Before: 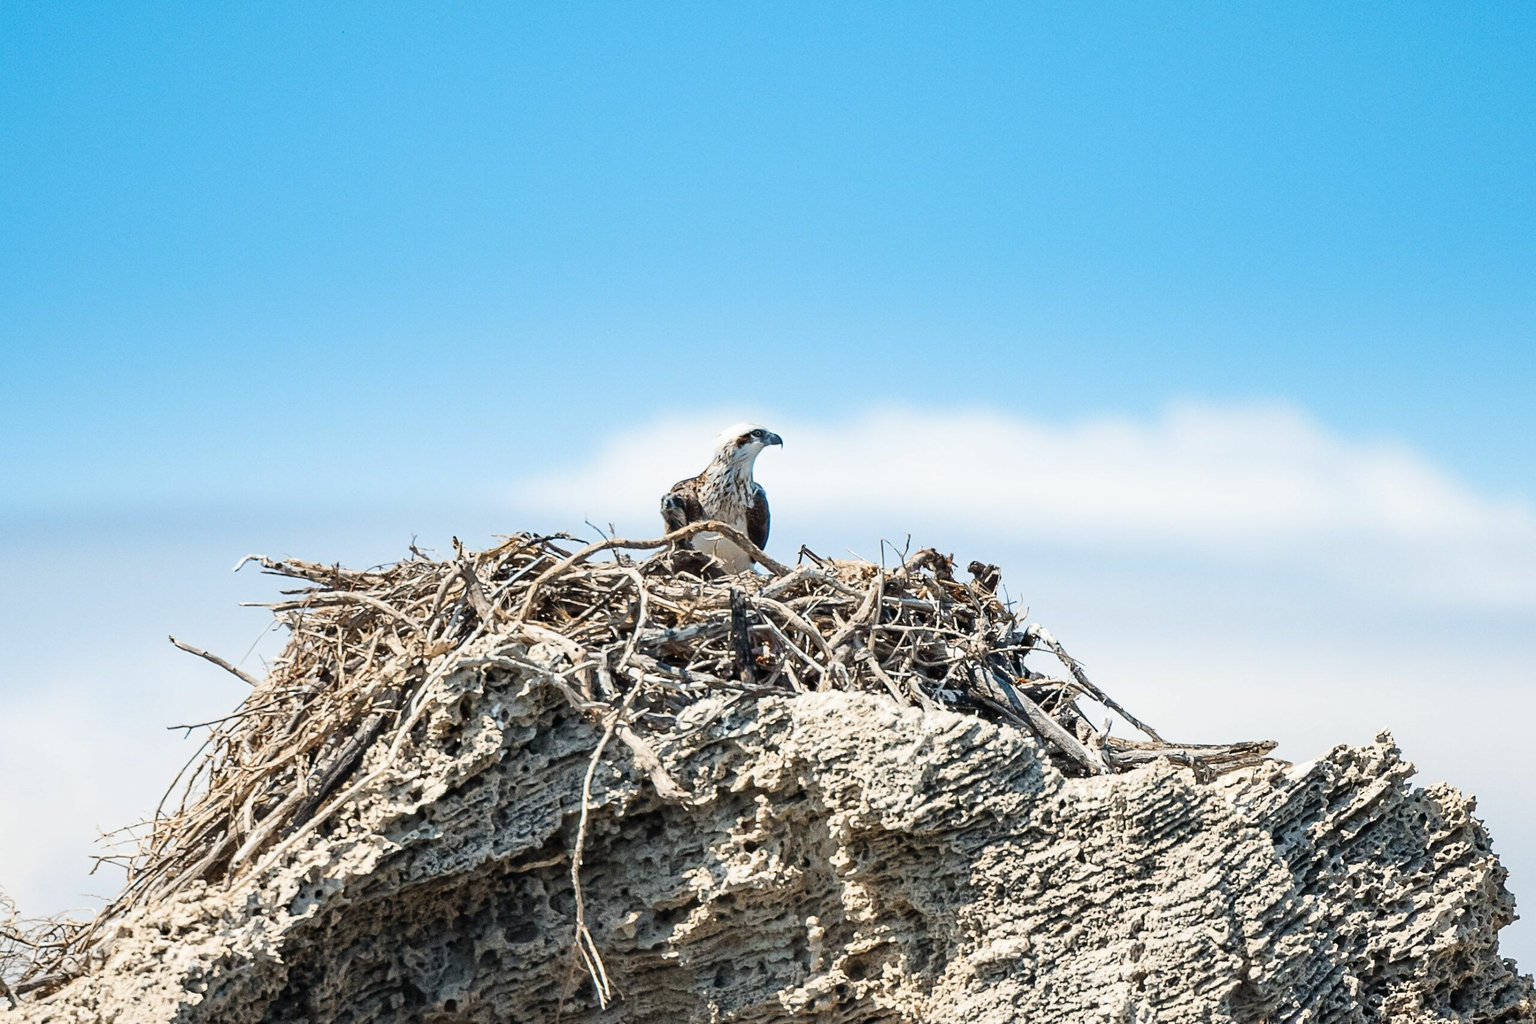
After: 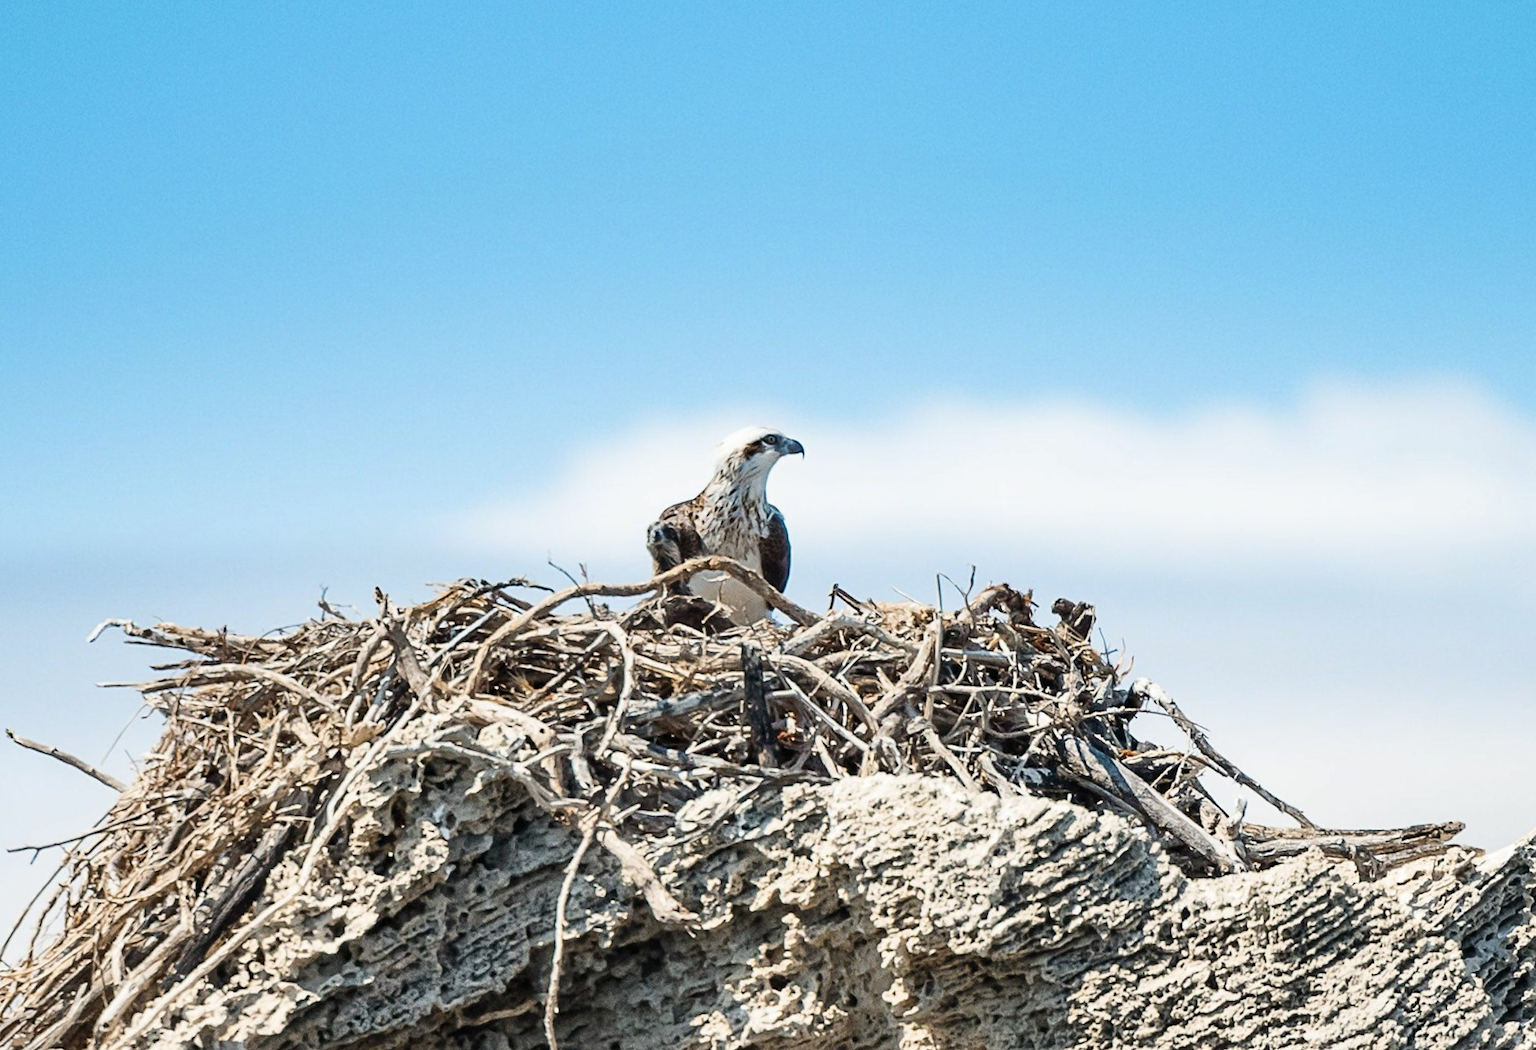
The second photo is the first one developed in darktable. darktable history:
contrast brightness saturation: contrast 0.01, saturation -0.05
crop and rotate: left 11.831%, top 11.346%, right 13.429%, bottom 13.899%
rotate and perspective: rotation -1.77°, lens shift (horizontal) 0.004, automatic cropping off
